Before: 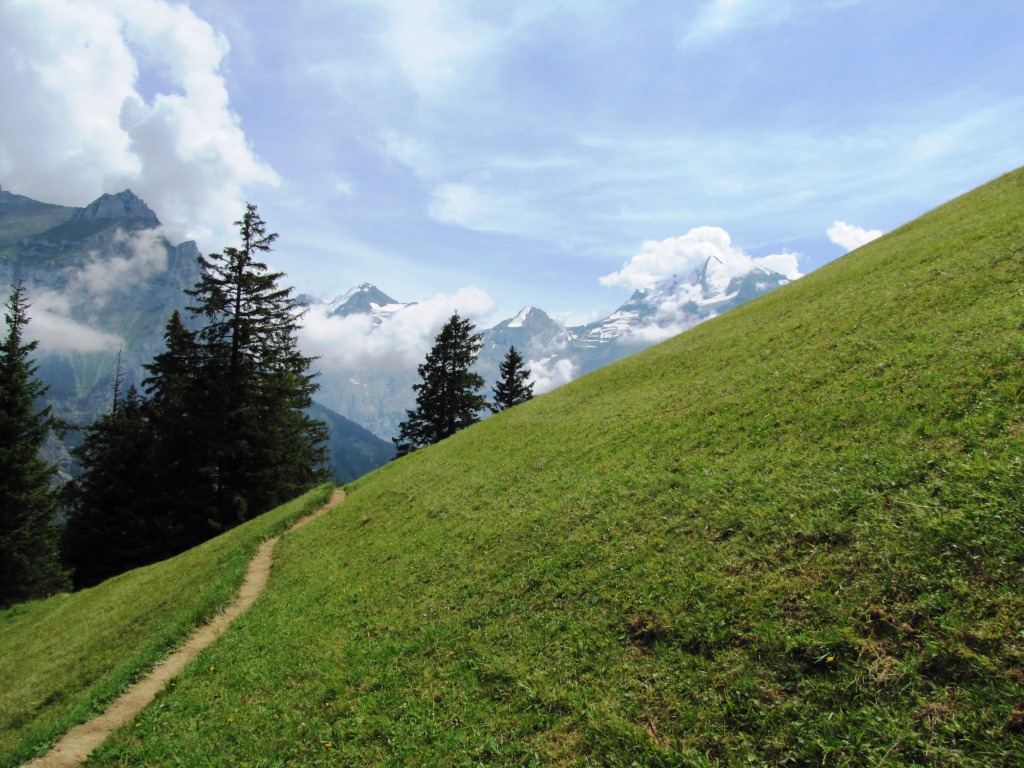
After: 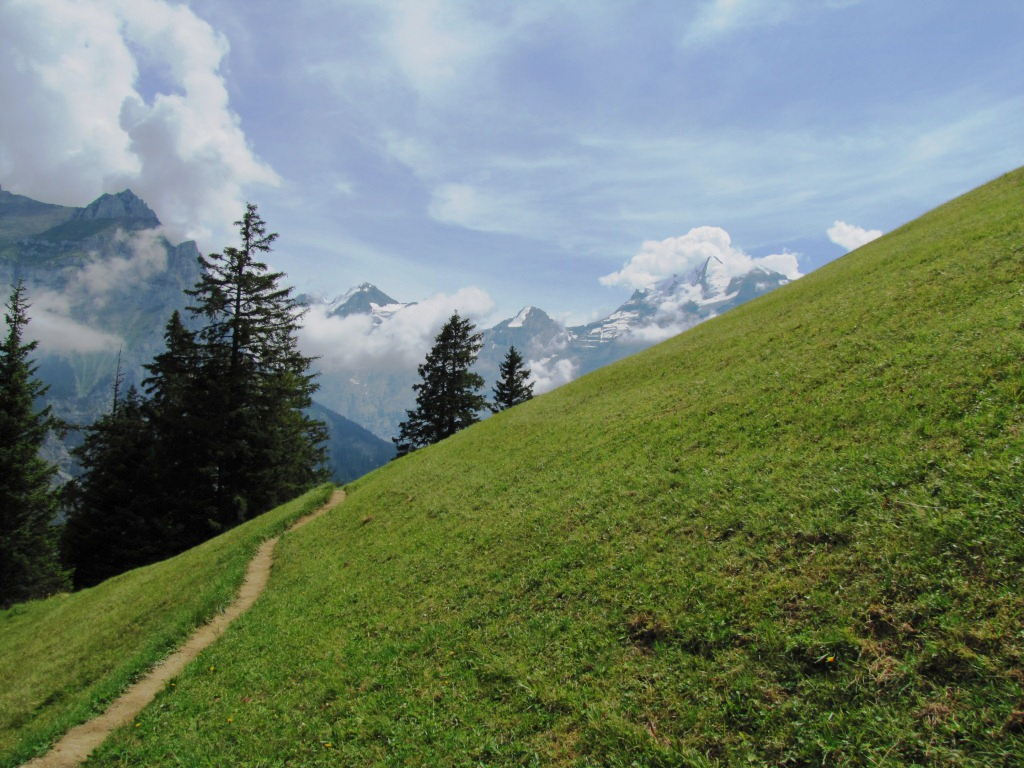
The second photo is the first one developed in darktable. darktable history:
tone equalizer: -8 EV 0.252 EV, -7 EV 0.384 EV, -6 EV 0.442 EV, -5 EV 0.217 EV, -3 EV -0.243 EV, -2 EV -0.391 EV, -1 EV -0.396 EV, +0 EV -0.238 EV, edges refinement/feathering 500, mask exposure compensation -1.57 EV, preserve details guided filter
